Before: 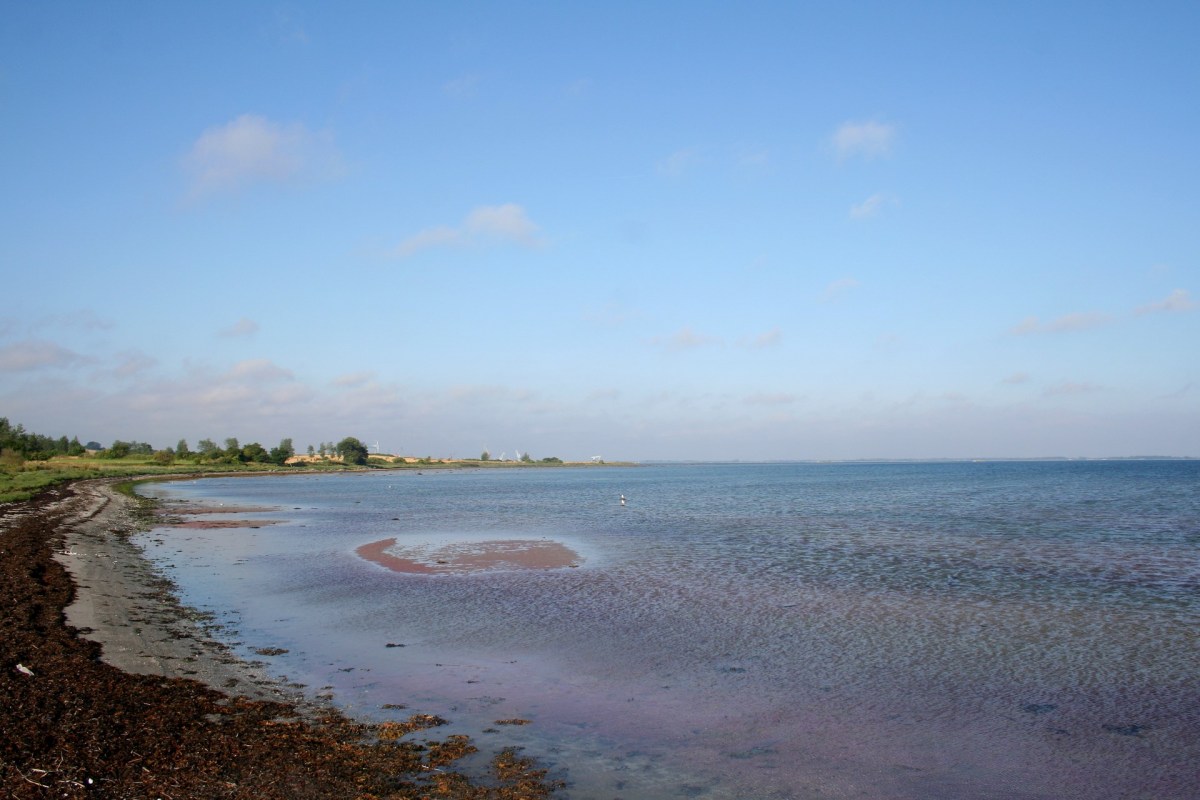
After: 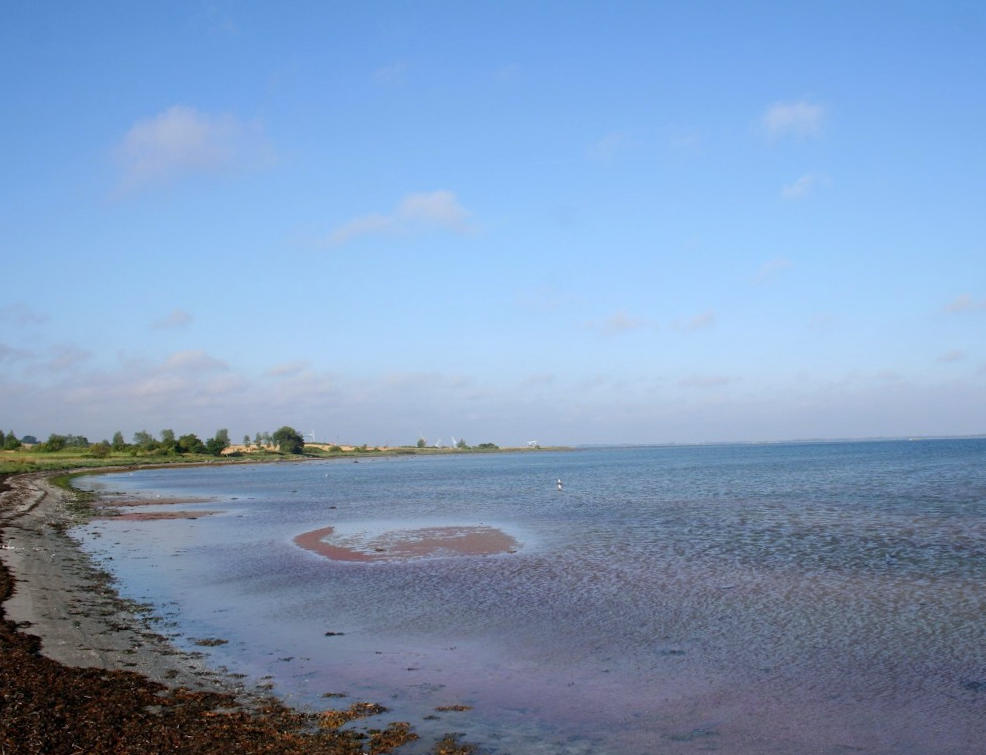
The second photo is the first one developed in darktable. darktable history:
white balance: red 0.976, blue 1.04
tone equalizer: -7 EV 0.18 EV, -6 EV 0.12 EV, -5 EV 0.08 EV, -4 EV 0.04 EV, -2 EV -0.02 EV, -1 EV -0.04 EV, +0 EV -0.06 EV, luminance estimator HSV value / RGB max
crop and rotate: angle 1°, left 4.281%, top 0.642%, right 11.383%, bottom 2.486%
